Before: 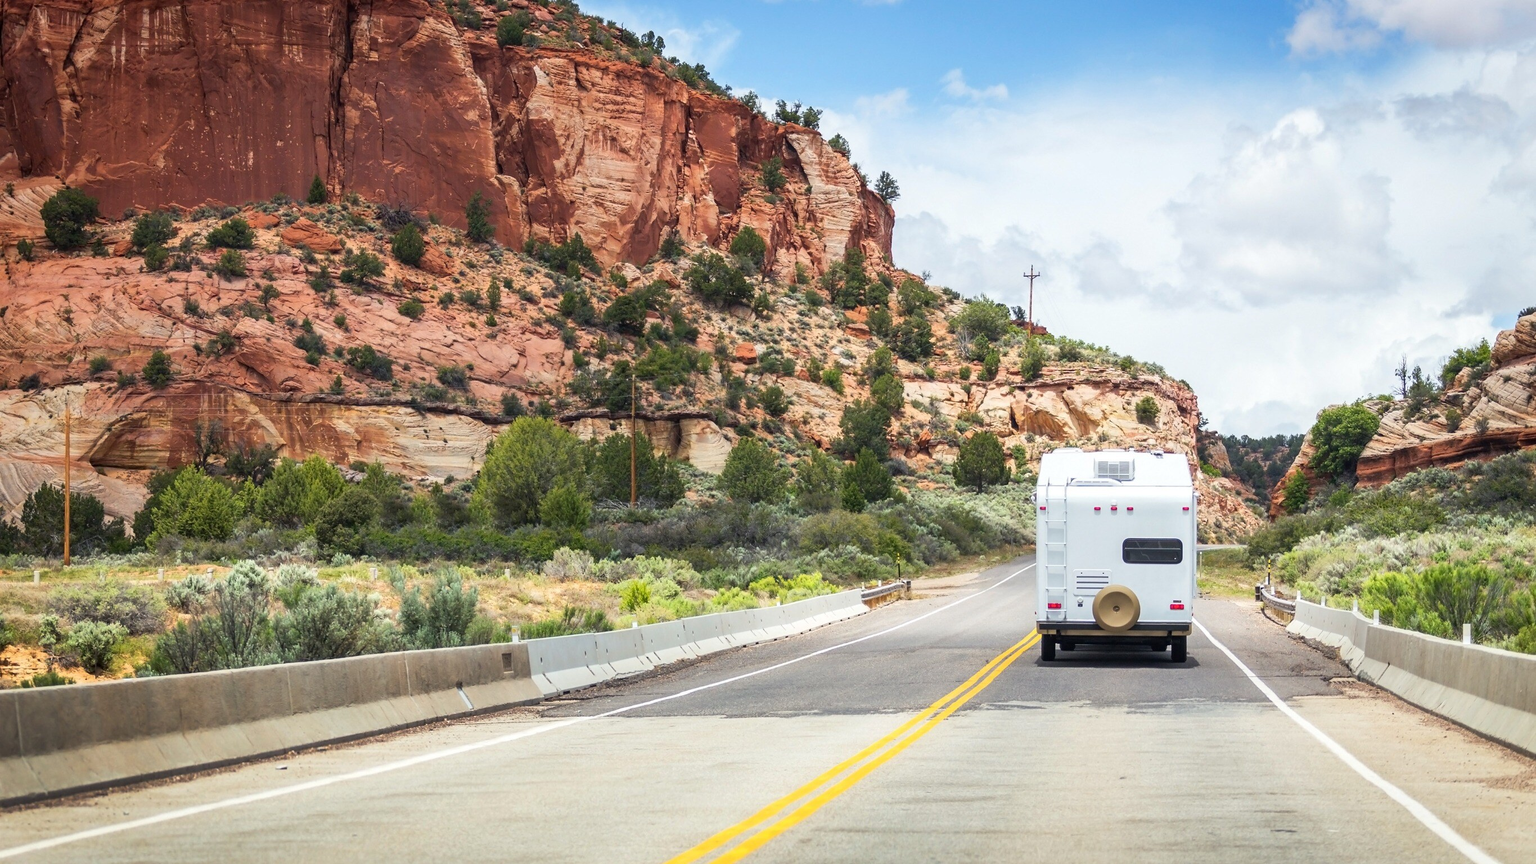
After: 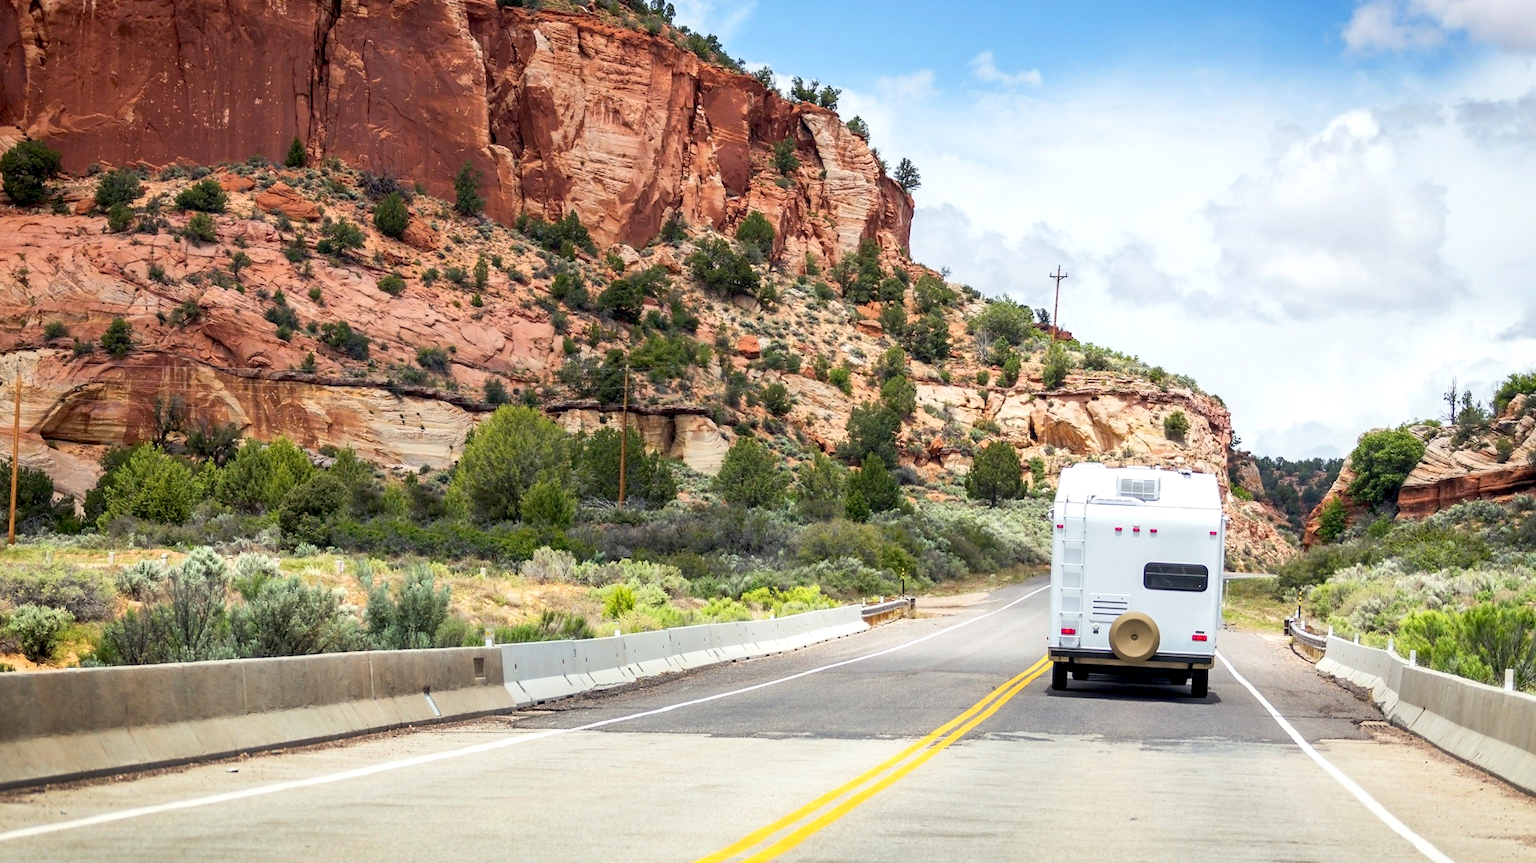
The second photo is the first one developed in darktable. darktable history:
crop and rotate: angle -2.38°
exposure: black level correction 0.009, exposure 0.119 EV, compensate highlight preservation false
